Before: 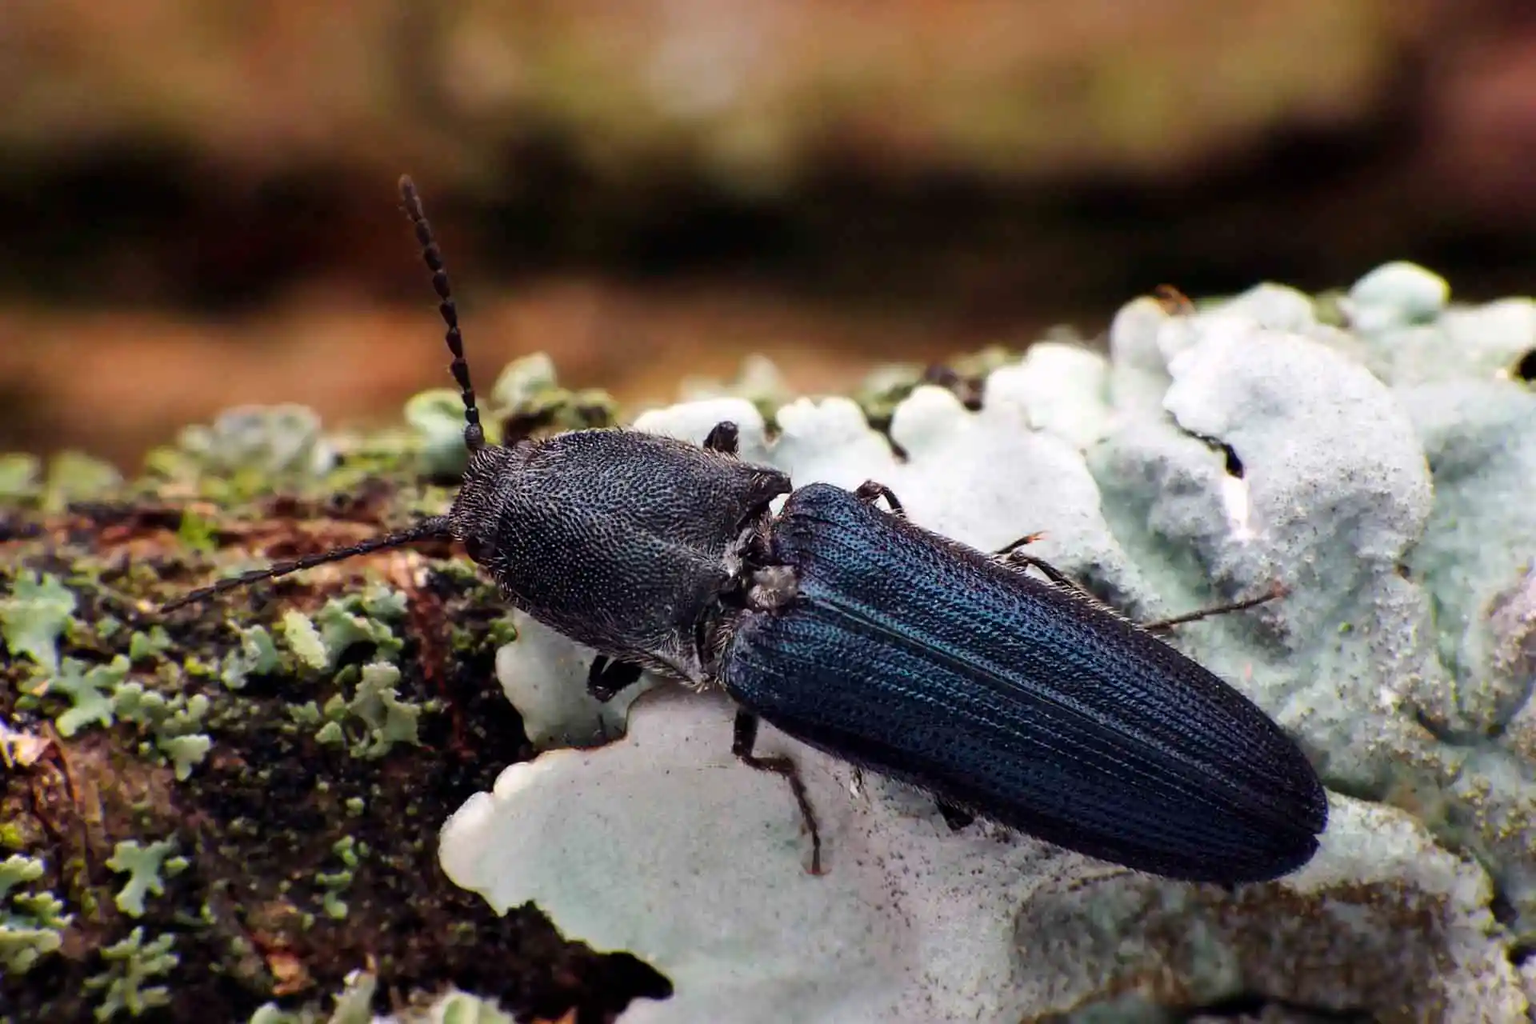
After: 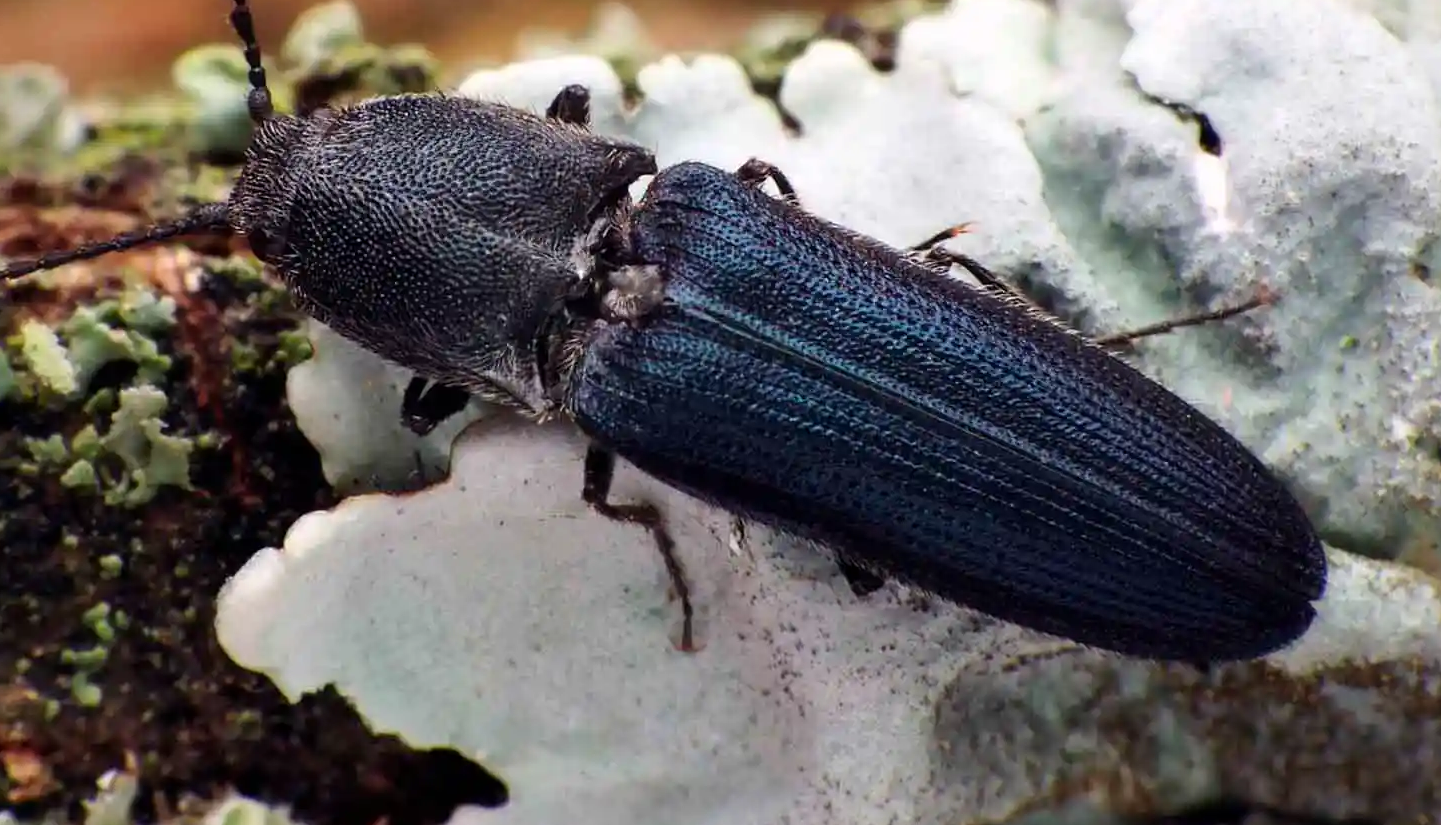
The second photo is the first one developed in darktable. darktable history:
crop and rotate: left 17.355%, top 34.587%, right 7.581%, bottom 0.943%
